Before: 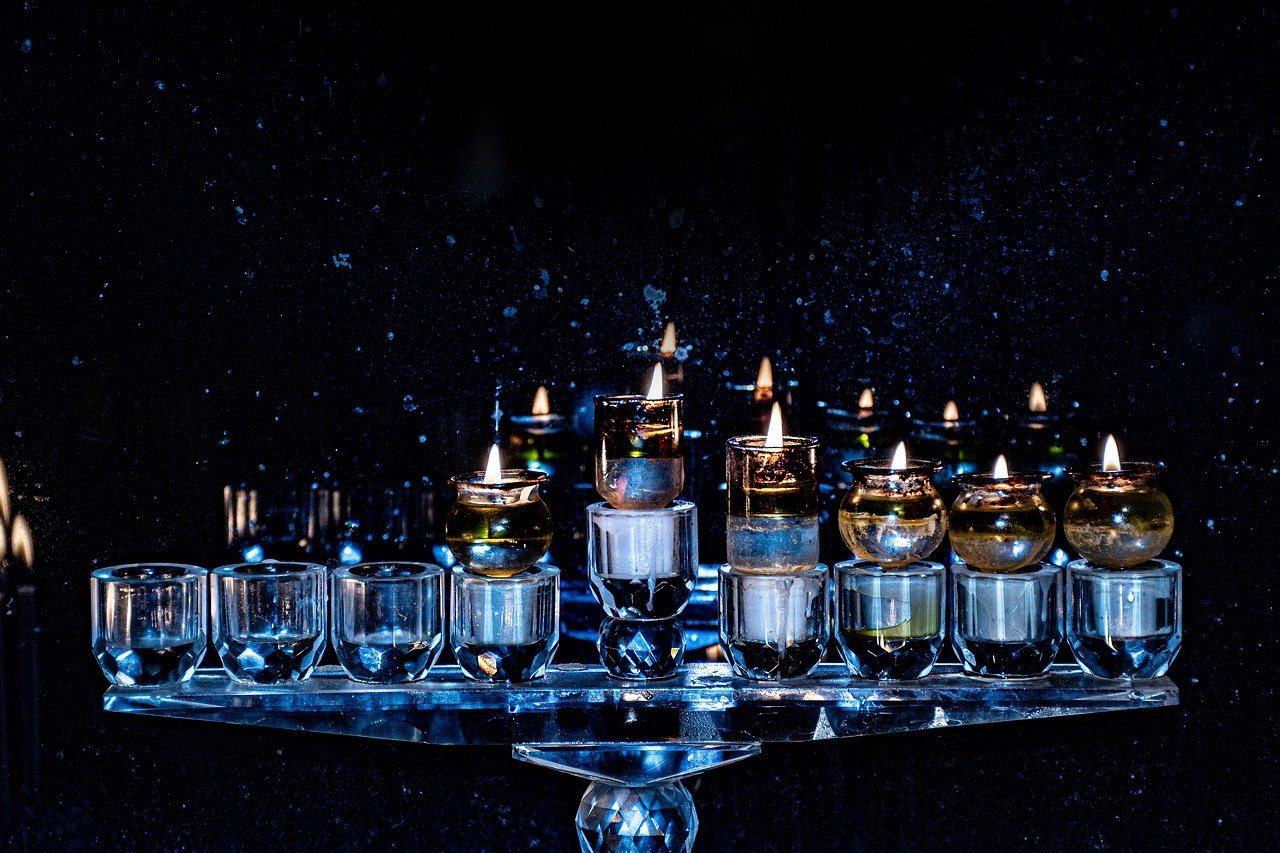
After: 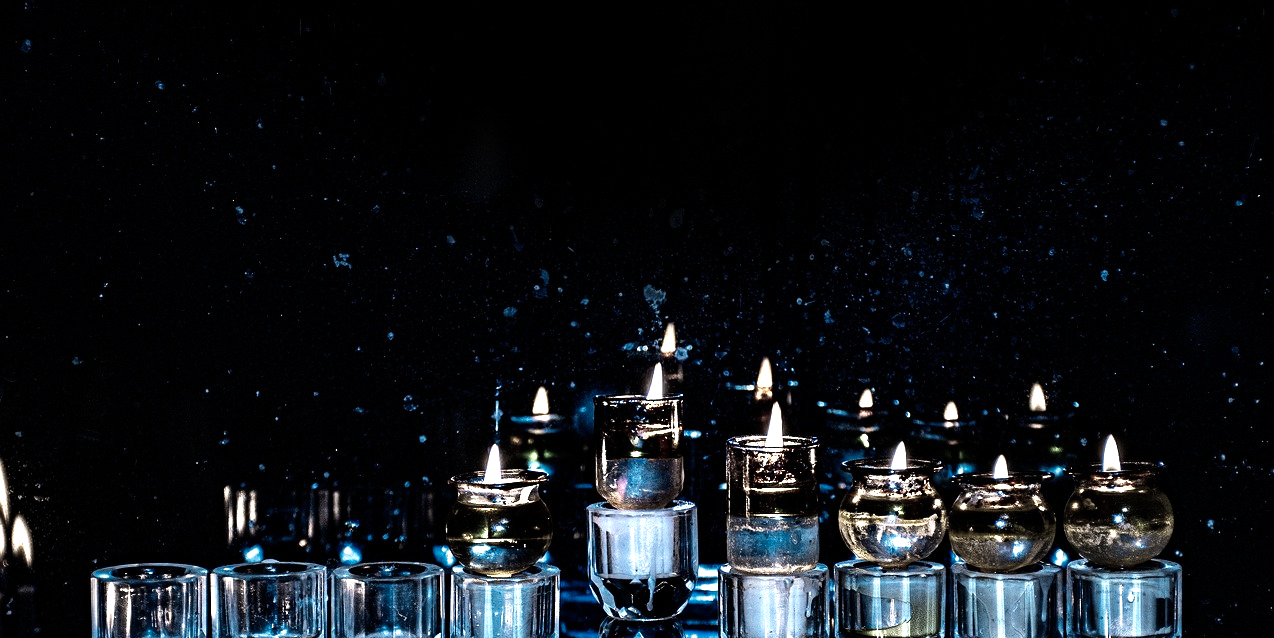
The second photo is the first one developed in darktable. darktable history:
tone equalizer: -8 EV -1.07 EV, -7 EV -1.05 EV, -6 EV -0.83 EV, -5 EV -0.556 EV, -3 EV 0.568 EV, -2 EV 0.852 EV, -1 EV 1 EV, +0 EV 1.08 EV, edges refinement/feathering 500, mask exposure compensation -1.57 EV, preserve details no
crop: bottom 24.978%
color zones: curves: ch0 [(0.25, 0.667) (0.758, 0.368)]; ch1 [(0.215, 0.245) (0.761, 0.373)]; ch2 [(0.247, 0.554) (0.761, 0.436)]
